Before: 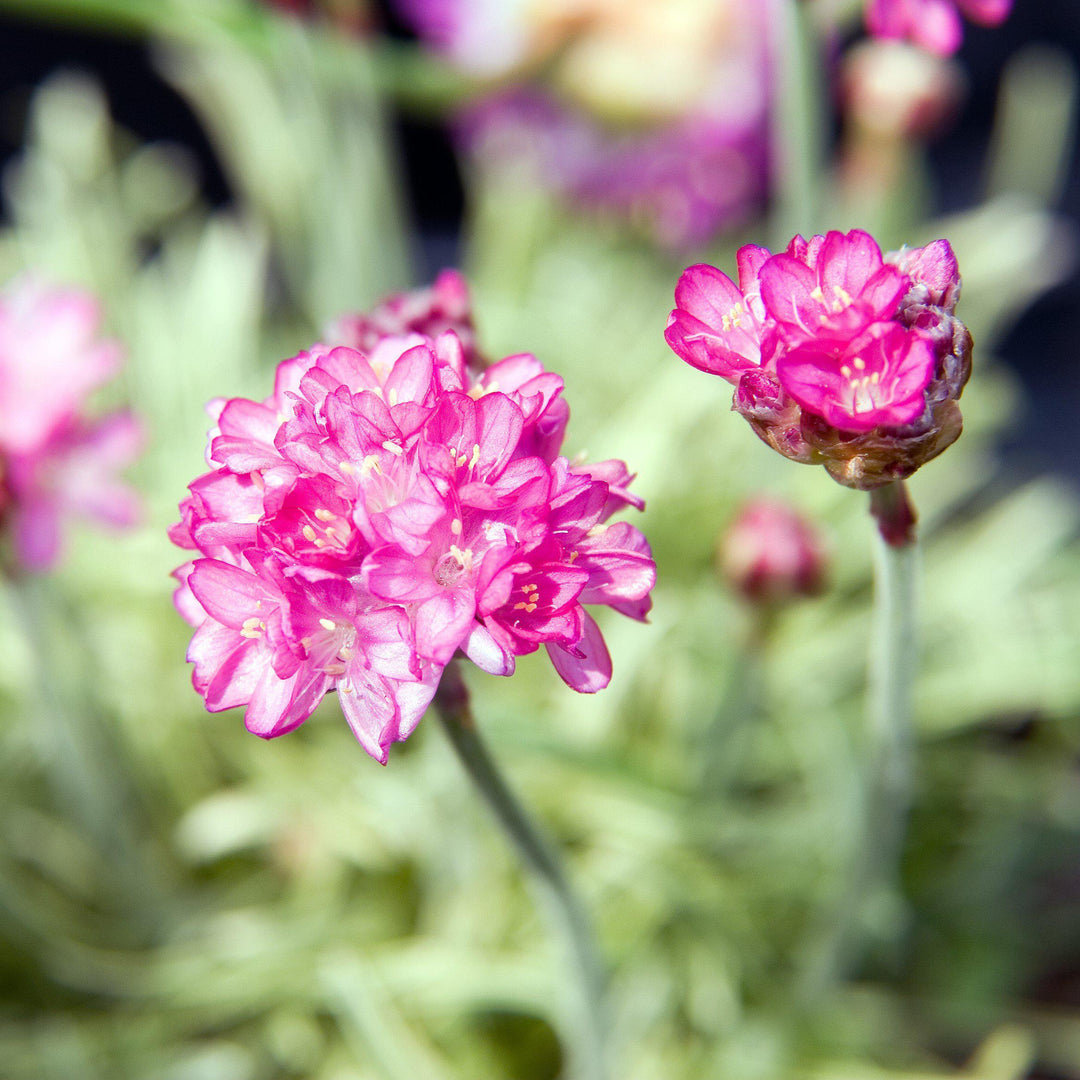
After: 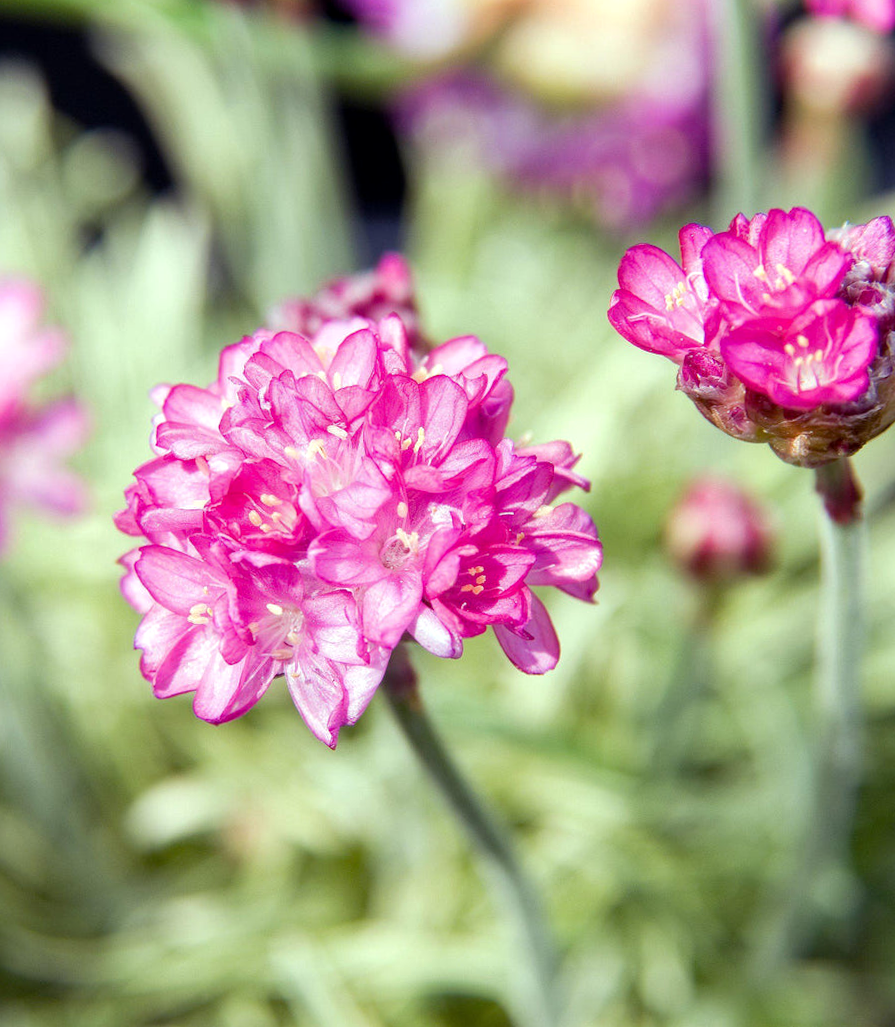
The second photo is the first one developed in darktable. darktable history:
local contrast: highlights 102%, shadows 97%, detail 120%, midtone range 0.2
crop and rotate: angle 0.771°, left 4.404%, top 1.056%, right 11.588%, bottom 2.504%
